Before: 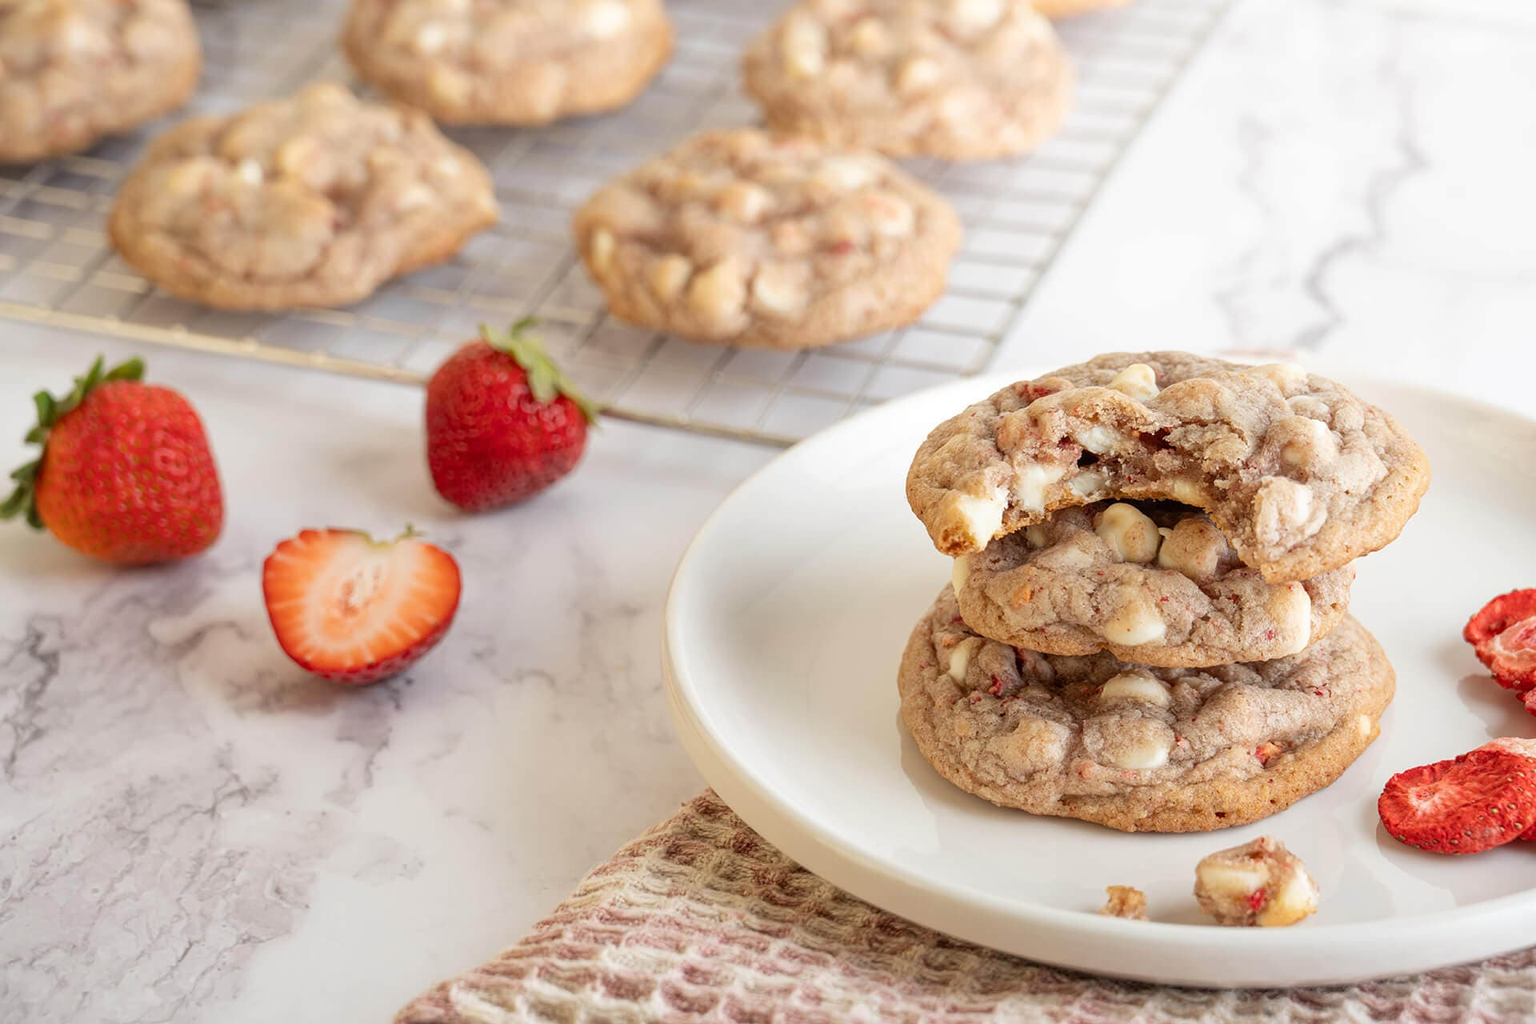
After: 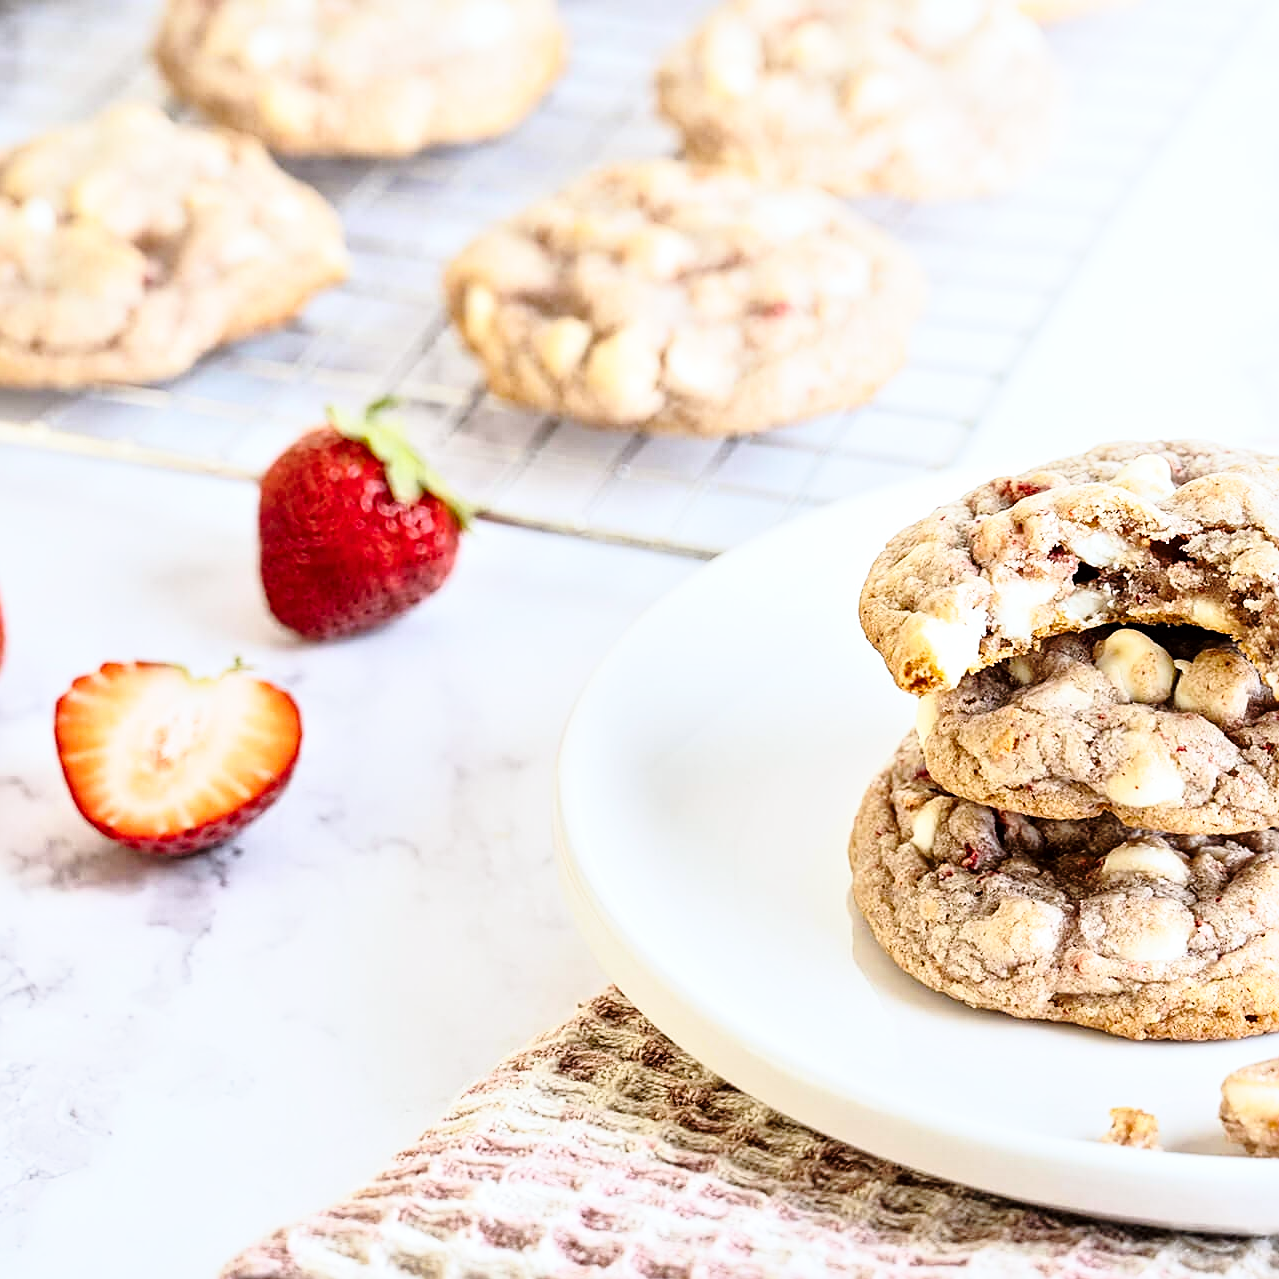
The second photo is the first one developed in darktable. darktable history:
white balance: red 0.924, blue 1.095
base curve: curves: ch0 [(0, 0) (0.028, 0.03) (0.121, 0.232) (0.46, 0.748) (0.859, 0.968) (1, 1)], preserve colors none
crop and rotate: left 14.292%, right 19.041%
levels: levels [0, 0.478, 1]
tone curve: curves: ch0 [(0, 0) (0.042, 0.01) (0.223, 0.123) (0.59, 0.574) (0.802, 0.868) (1, 1)], color space Lab, linked channels, preserve colors none
sharpen: on, module defaults
local contrast: mode bilateral grid, contrast 30, coarseness 25, midtone range 0.2
